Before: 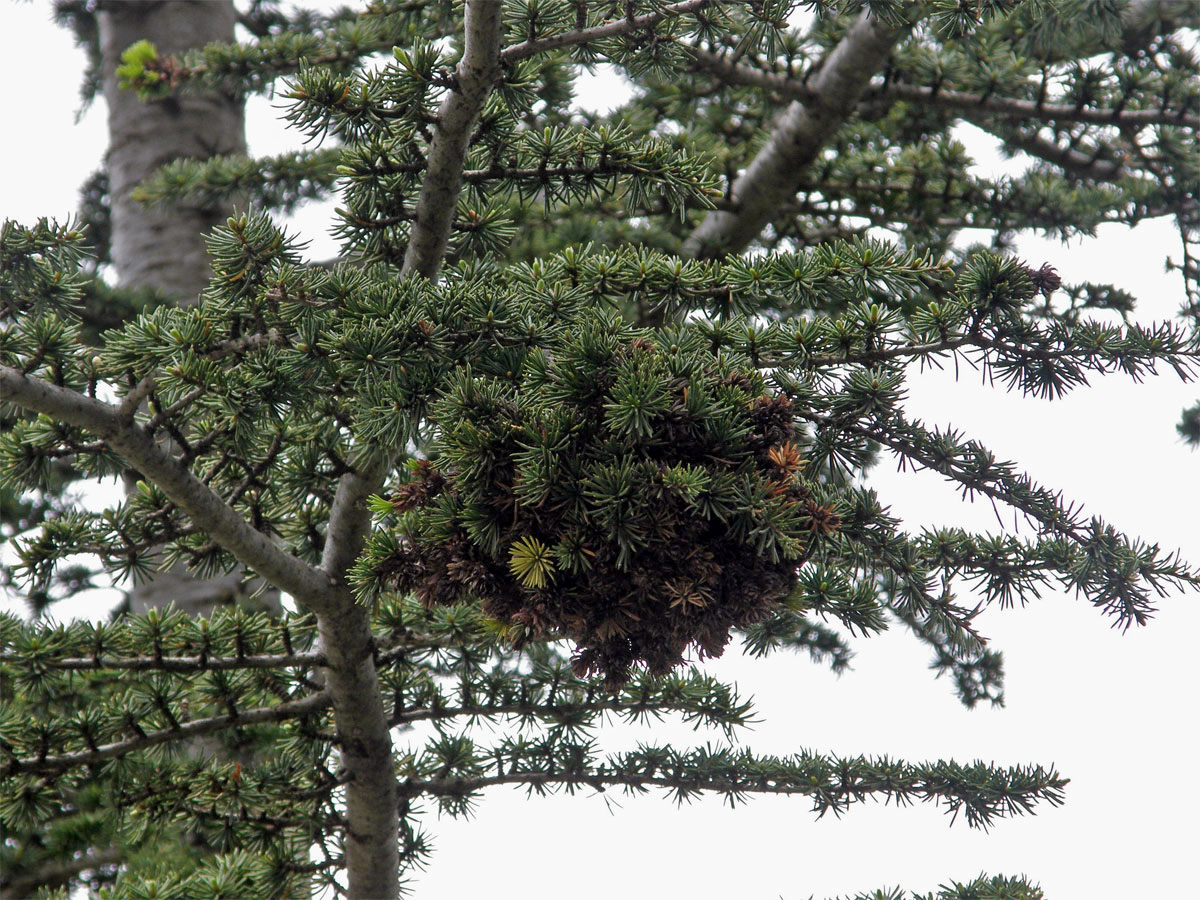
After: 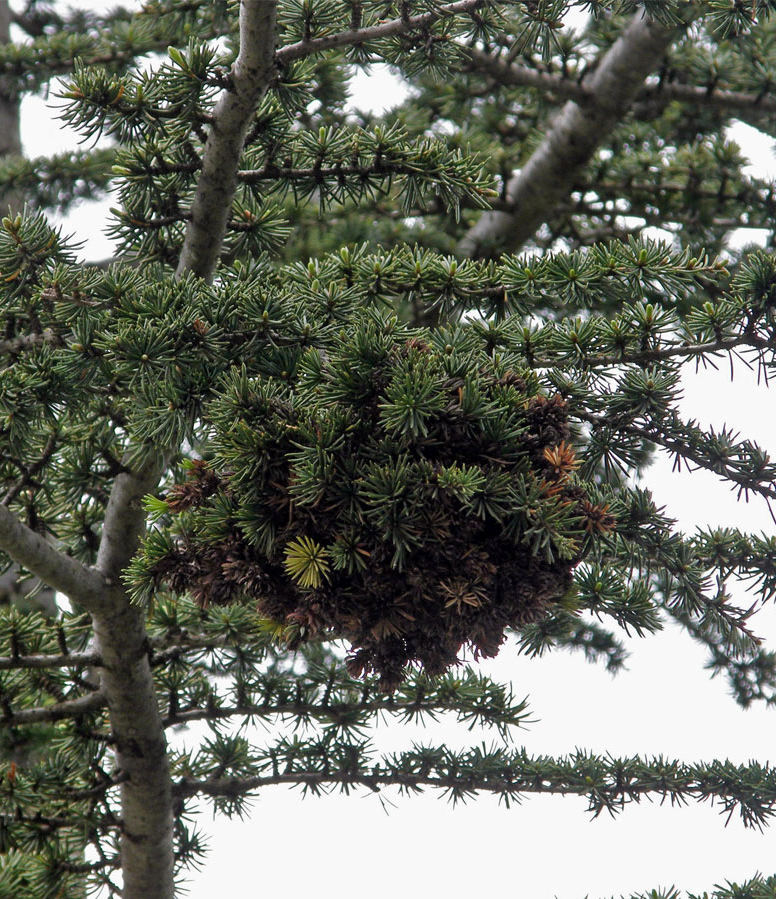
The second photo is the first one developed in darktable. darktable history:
crop and rotate: left 18.753%, right 16.516%
